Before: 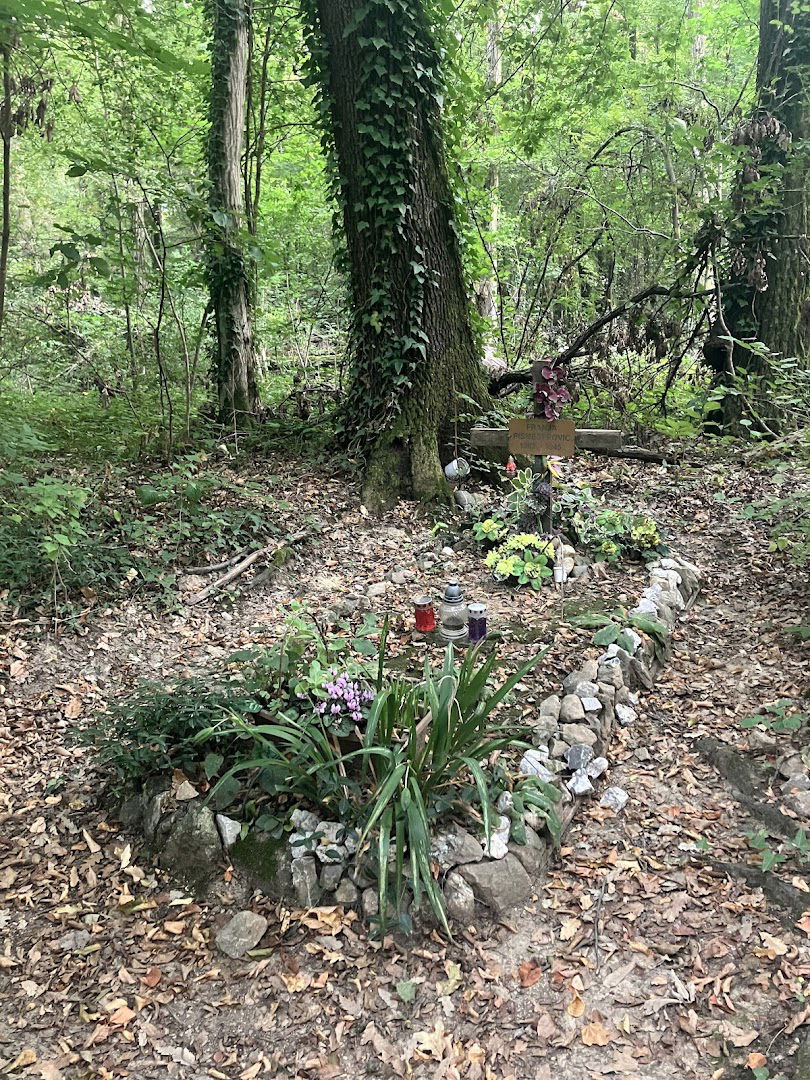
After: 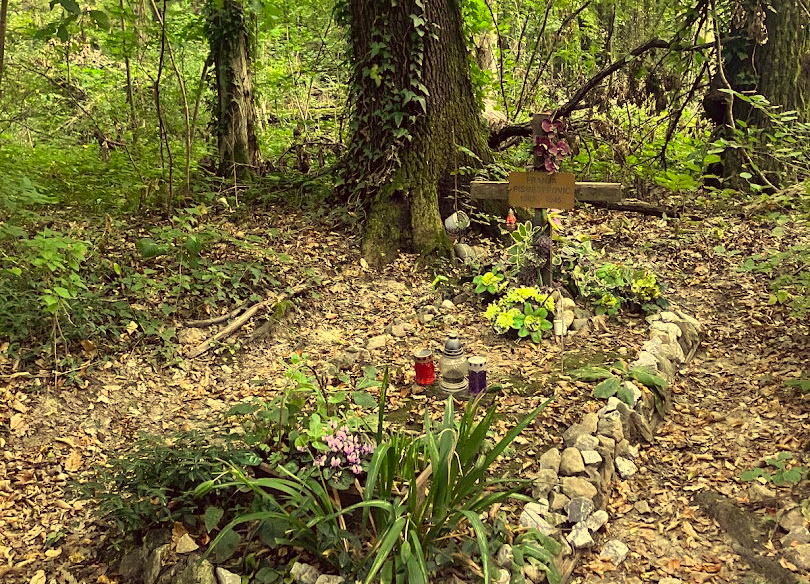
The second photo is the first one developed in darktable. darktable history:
crop and rotate: top 22.964%, bottom 22.892%
color correction: highlights a* -0.384, highlights b* 39.55, shadows a* 9.26, shadows b* -0.91
